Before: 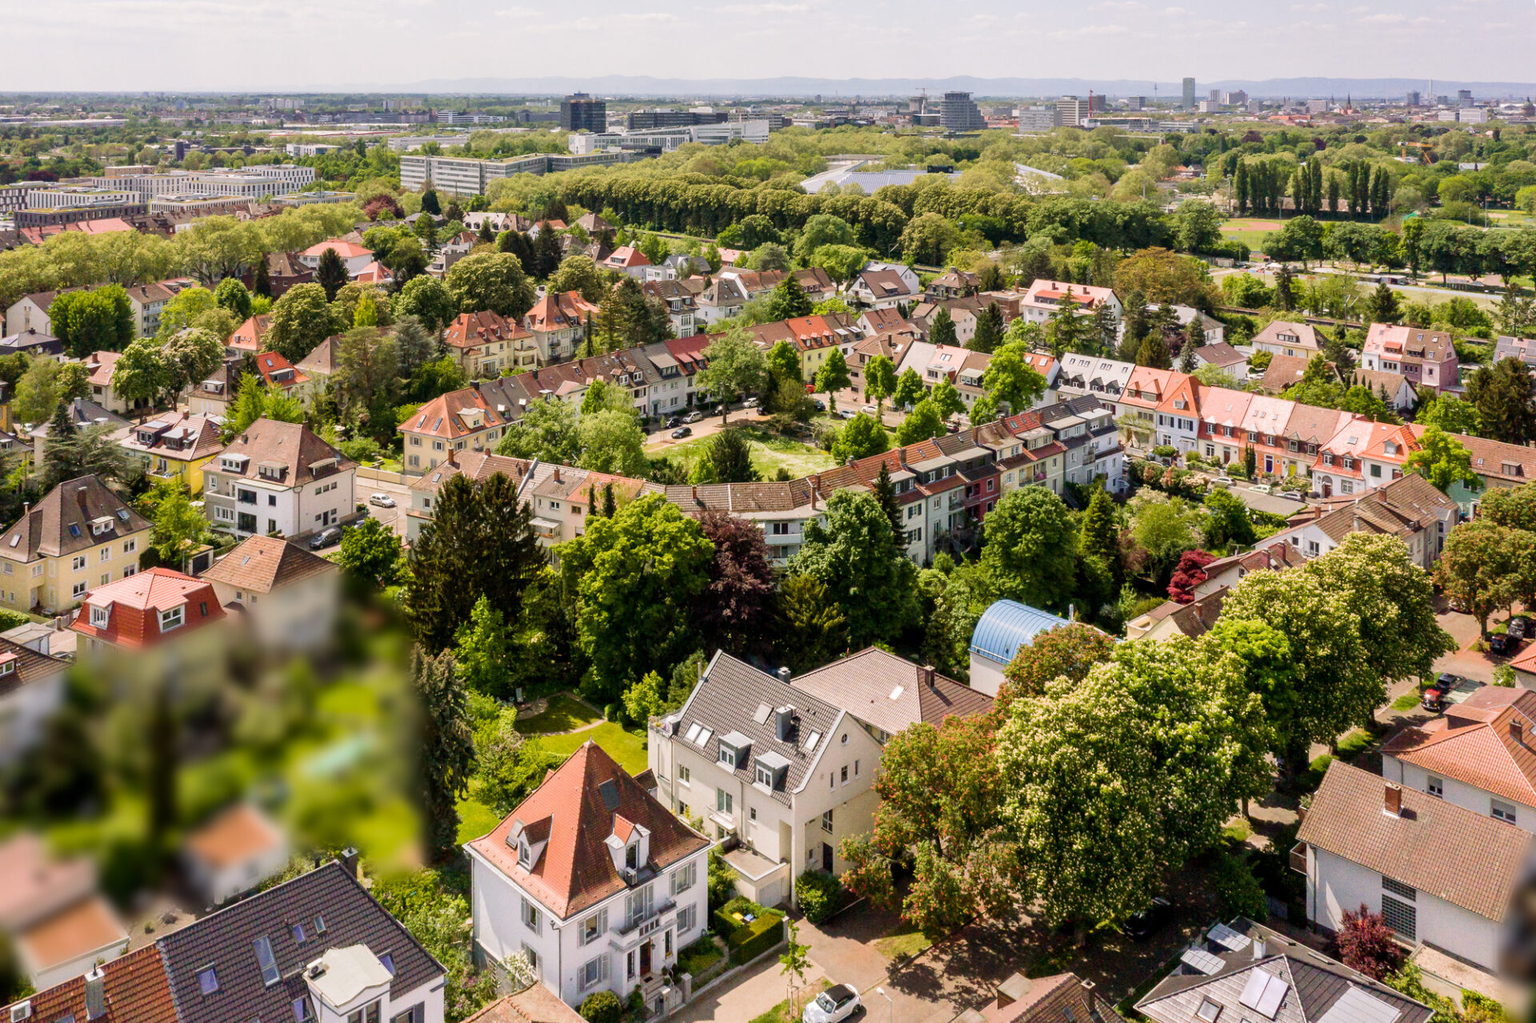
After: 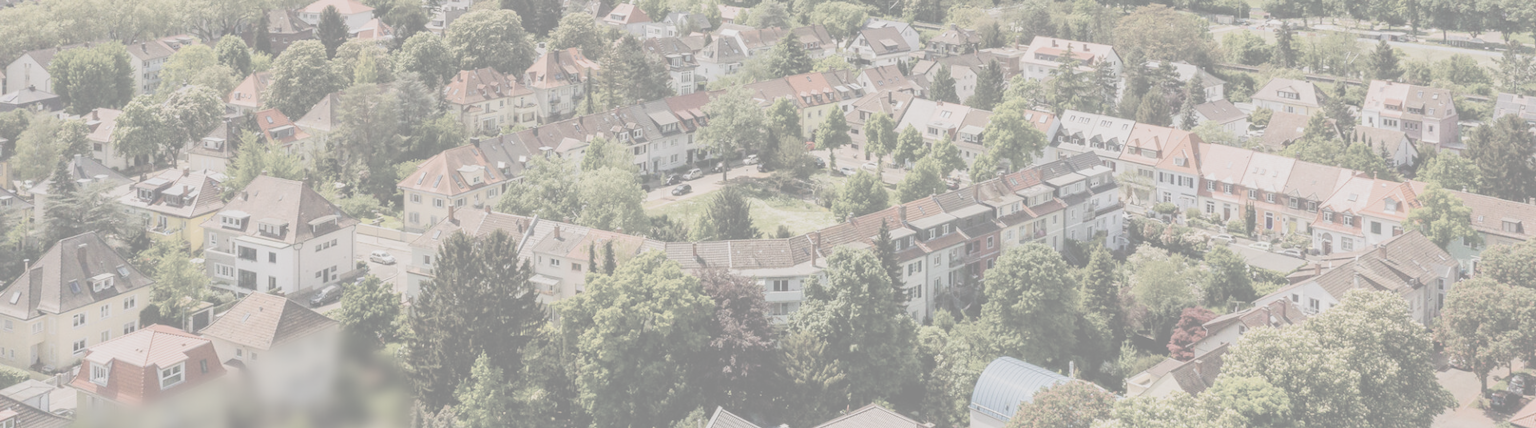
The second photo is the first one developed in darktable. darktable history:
exposure: black level correction -0.014, exposure -0.193 EV, compensate highlight preservation false
contrast brightness saturation: contrast -0.32, brightness 0.75, saturation -0.78
crop and rotate: top 23.84%, bottom 34.294%
